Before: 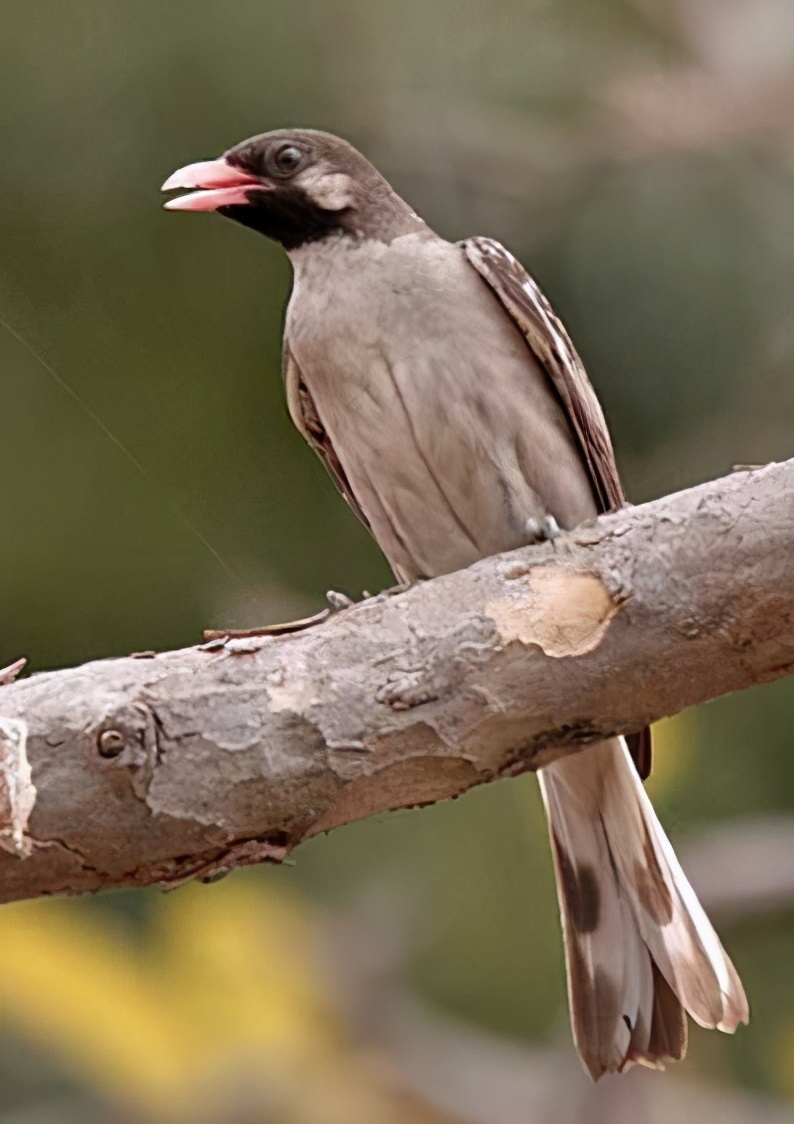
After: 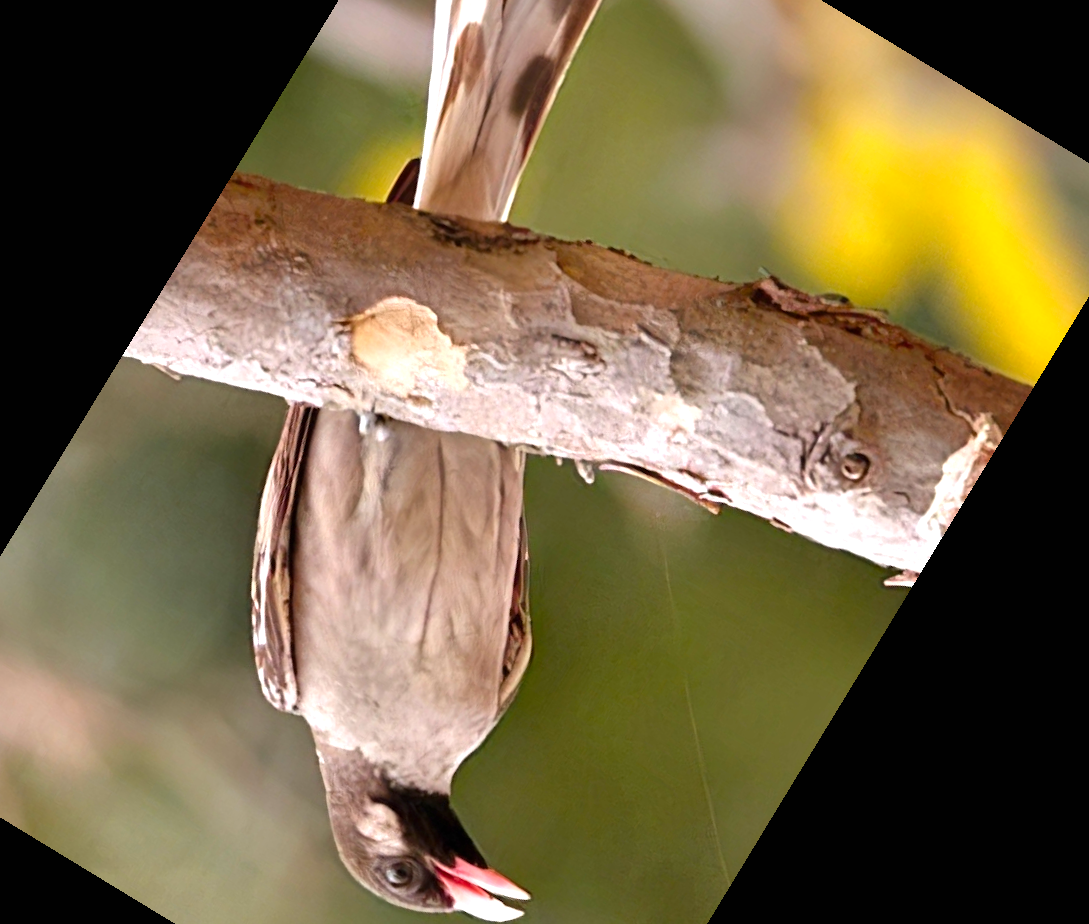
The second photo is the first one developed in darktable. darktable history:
crop and rotate: angle 148.68°, left 9.111%, top 15.603%, right 4.588%, bottom 17.041%
color balance rgb: perceptual saturation grading › global saturation 20%, global vibrance 20%
exposure: black level correction 0, exposure 0.7 EV, compensate exposure bias true, compensate highlight preservation false
